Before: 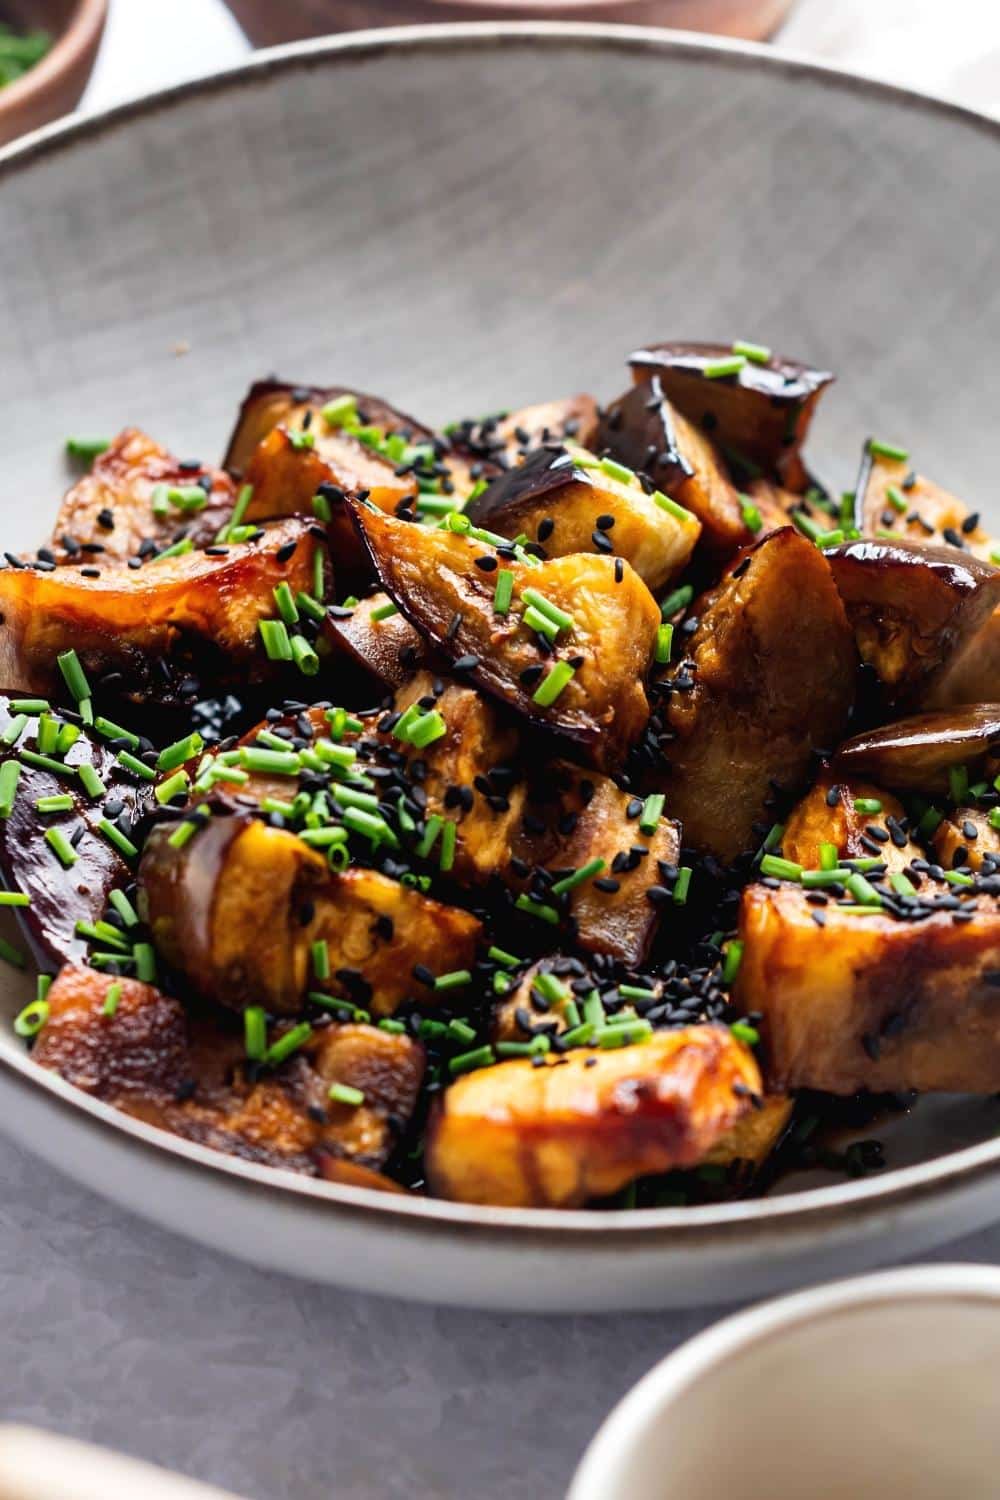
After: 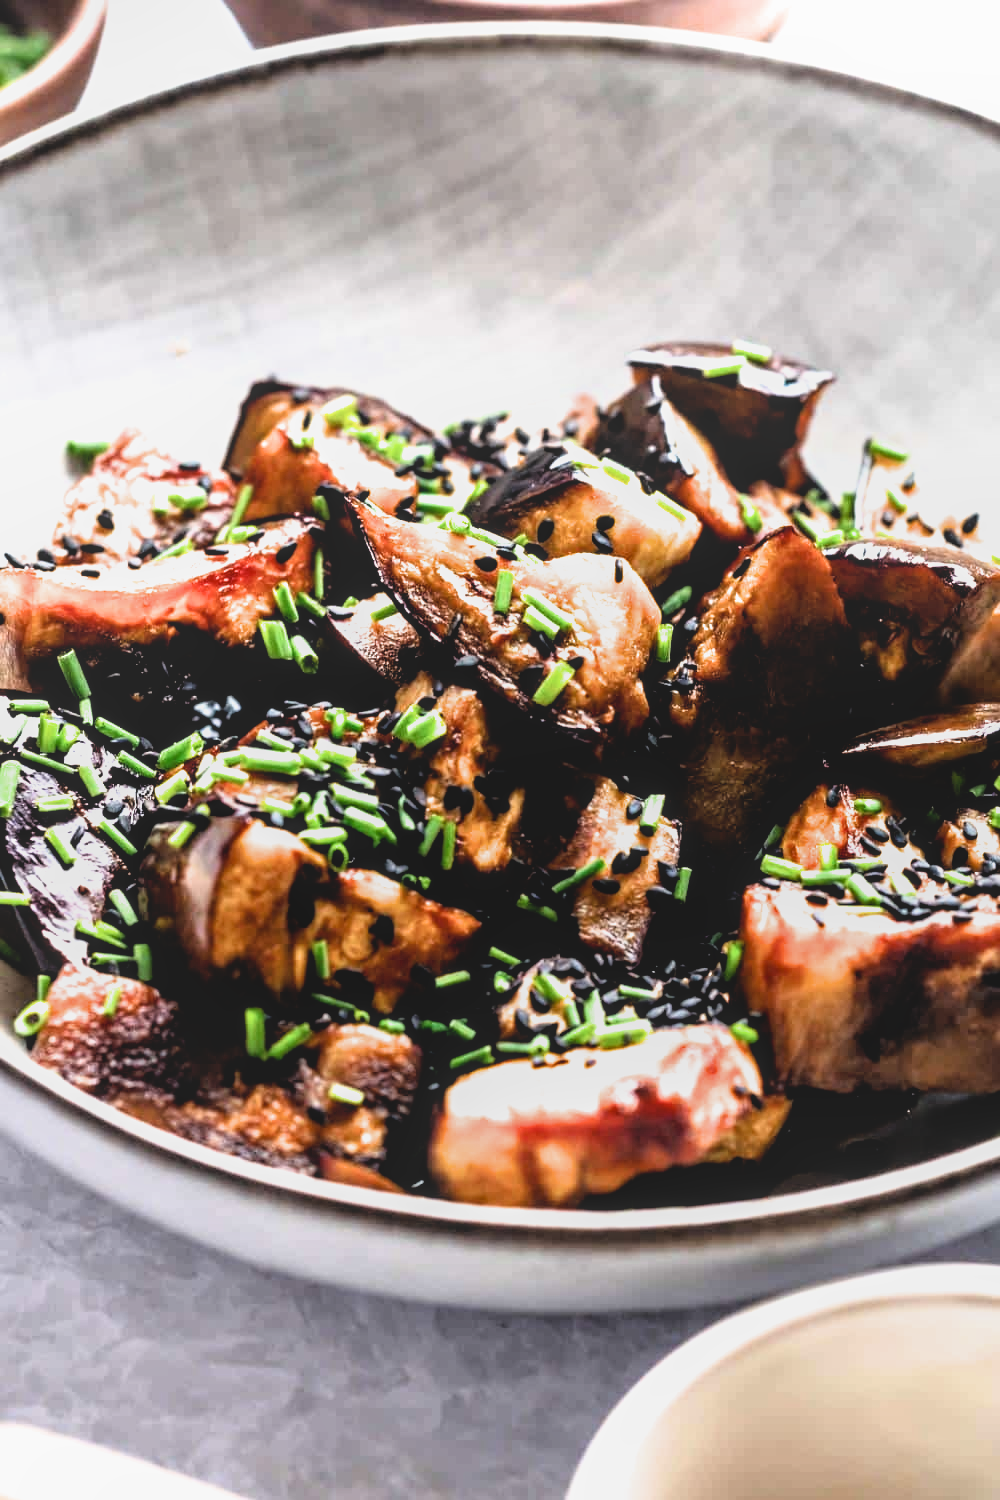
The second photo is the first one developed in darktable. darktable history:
local contrast: highlights 47%, shadows 5%, detail 101%
filmic rgb: black relative exposure -3.62 EV, white relative exposure 2.12 EV, hardness 3.63
exposure: black level correction 0.001, exposure 0.499 EV, compensate highlight preservation false
